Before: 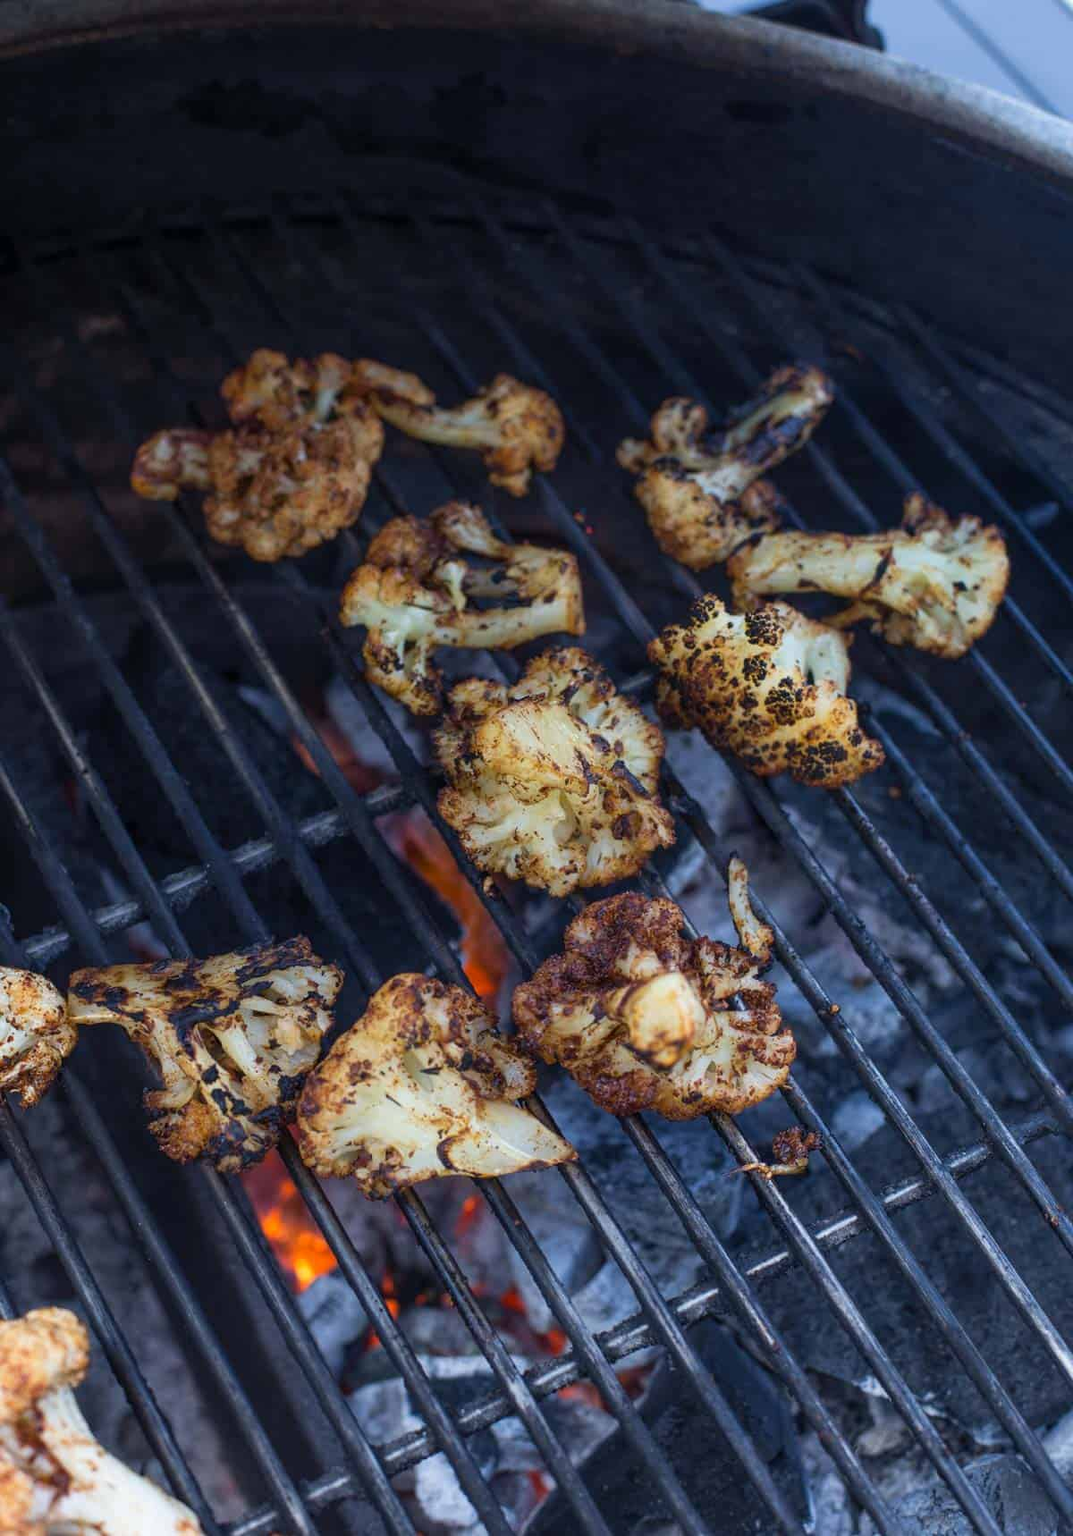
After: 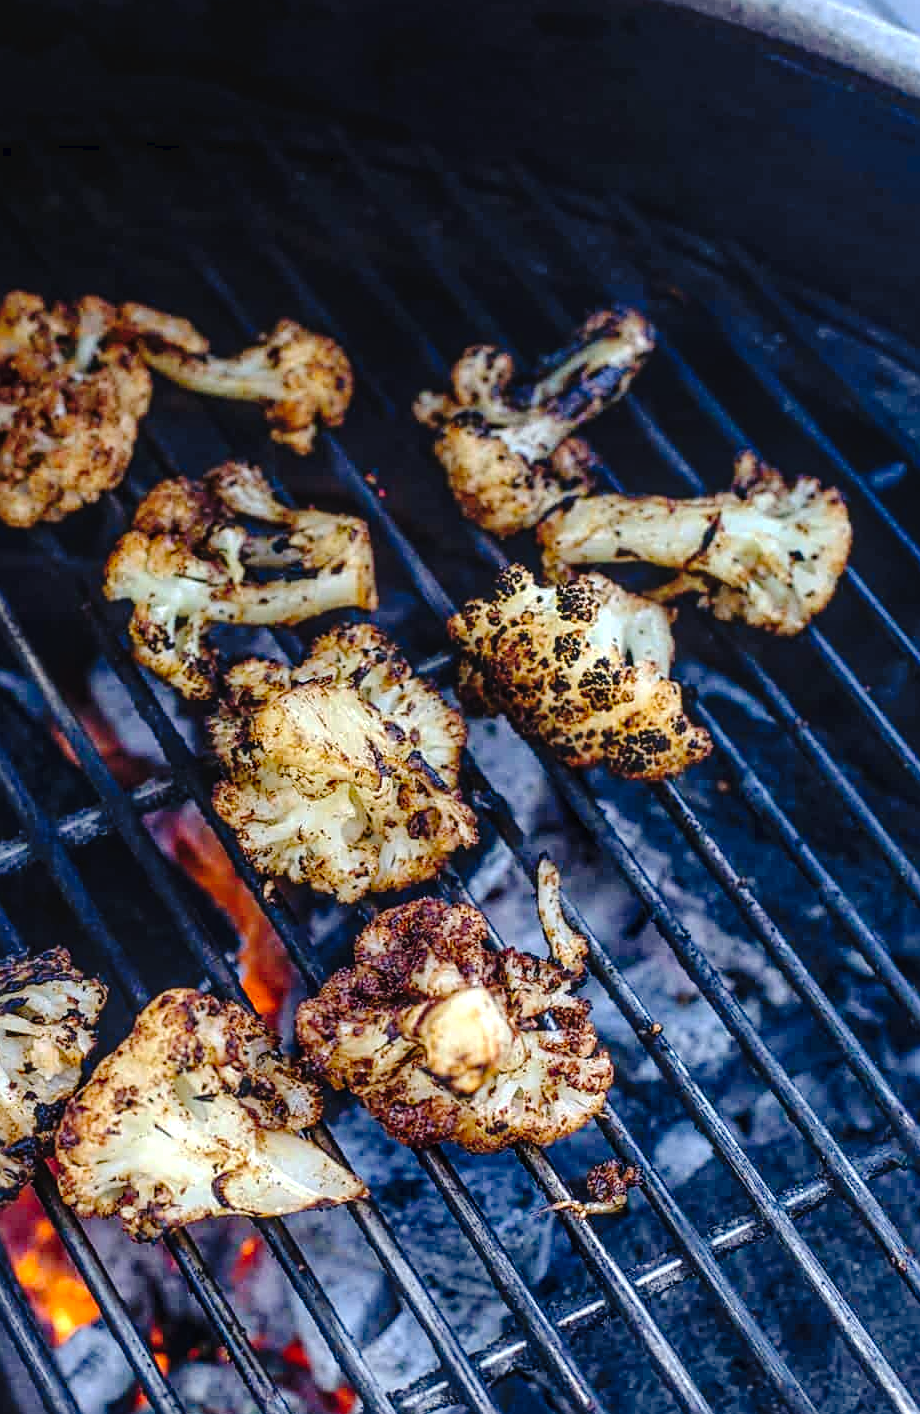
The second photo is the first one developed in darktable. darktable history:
tone curve: curves: ch0 [(0, 0) (0.003, 0.041) (0.011, 0.042) (0.025, 0.041) (0.044, 0.043) (0.069, 0.048) (0.1, 0.059) (0.136, 0.079) (0.177, 0.107) (0.224, 0.152) (0.277, 0.235) (0.335, 0.331) (0.399, 0.427) (0.468, 0.512) (0.543, 0.595) (0.623, 0.668) (0.709, 0.736) (0.801, 0.813) (0.898, 0.891) (1, 1)], preserve colors none
sharpen: on, module defaults
local contrast: detail 130%
crop: left 23.095%, top 5.827%, bottom 11.854%
exposure: black level correction 0.001, exposure 0.5 EV, compensate exposure bias true, compensate highlight preservation false
